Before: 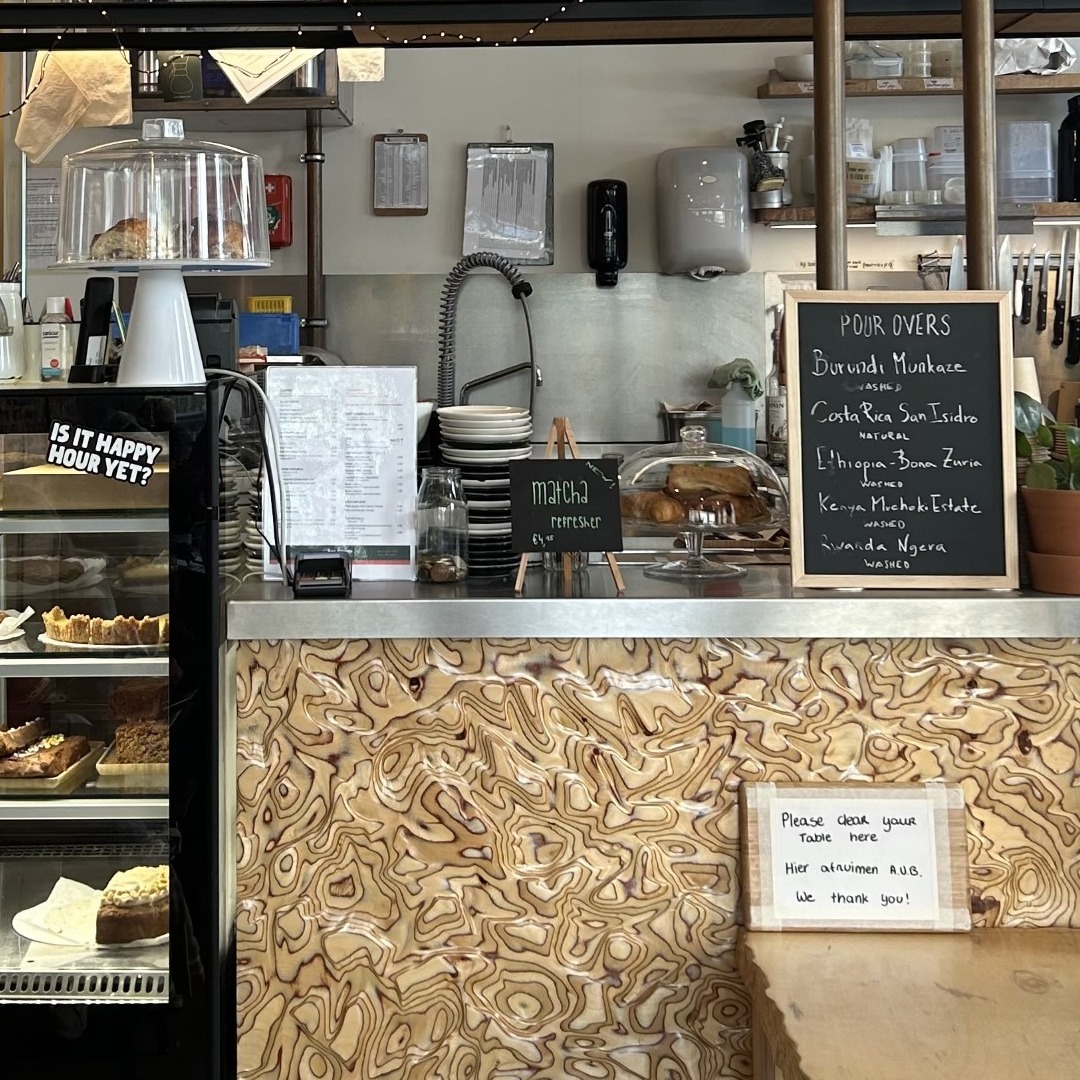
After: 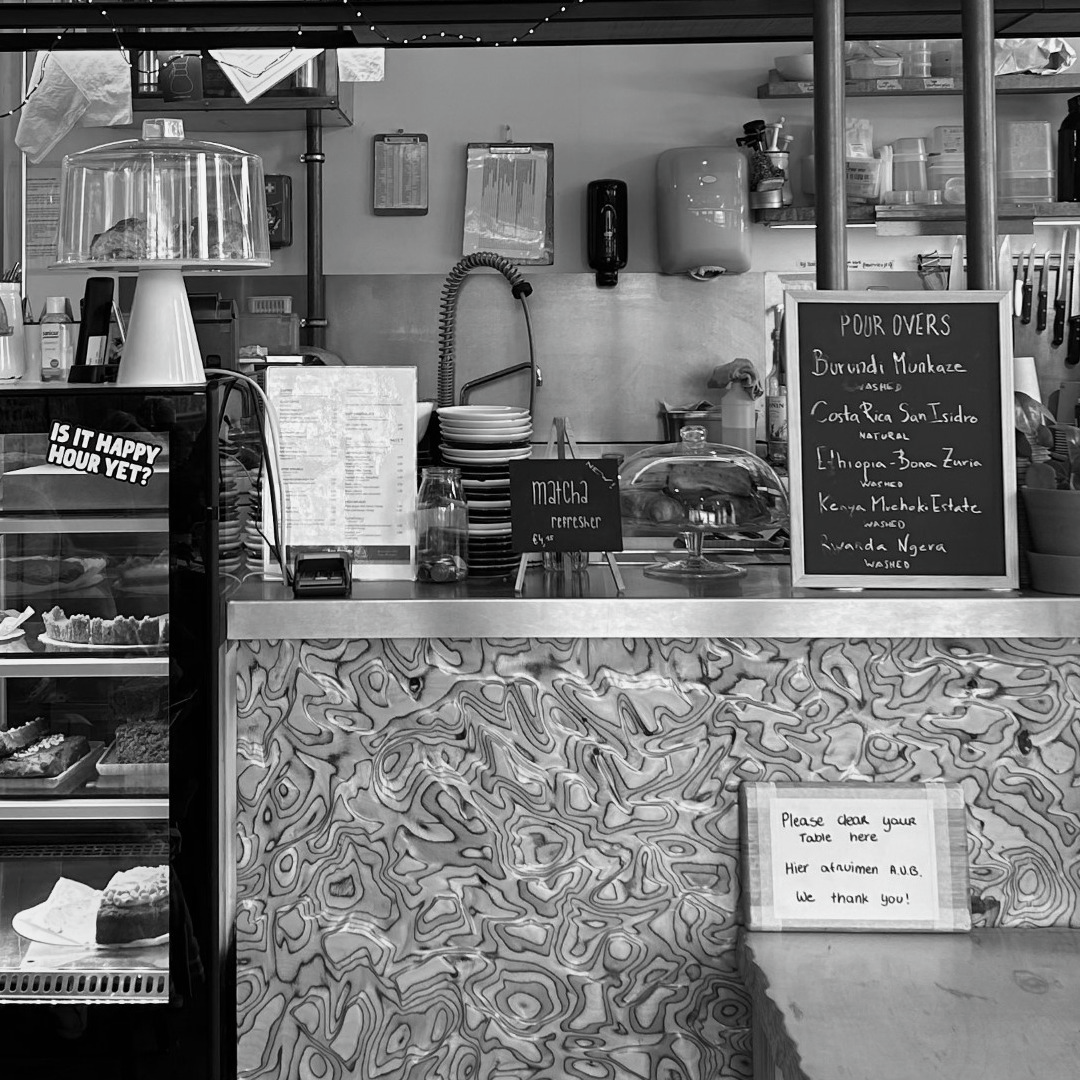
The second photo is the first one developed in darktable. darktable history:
color calibration: output gray [0.18, 0.41, 0.41, 0], gray › normalize channels true, illuminant same as pipeline (D50), adaptation XYZ, x 0.346, y 0.359, gamut compression 0
shadows and highlights: radius 331.84, shadows 53.55, highlights -100, compress 94.63%, highlights color adjustment 73.23%, soften with gaussian
color correction: highlights a* -0.182, highlights b* -0.124
